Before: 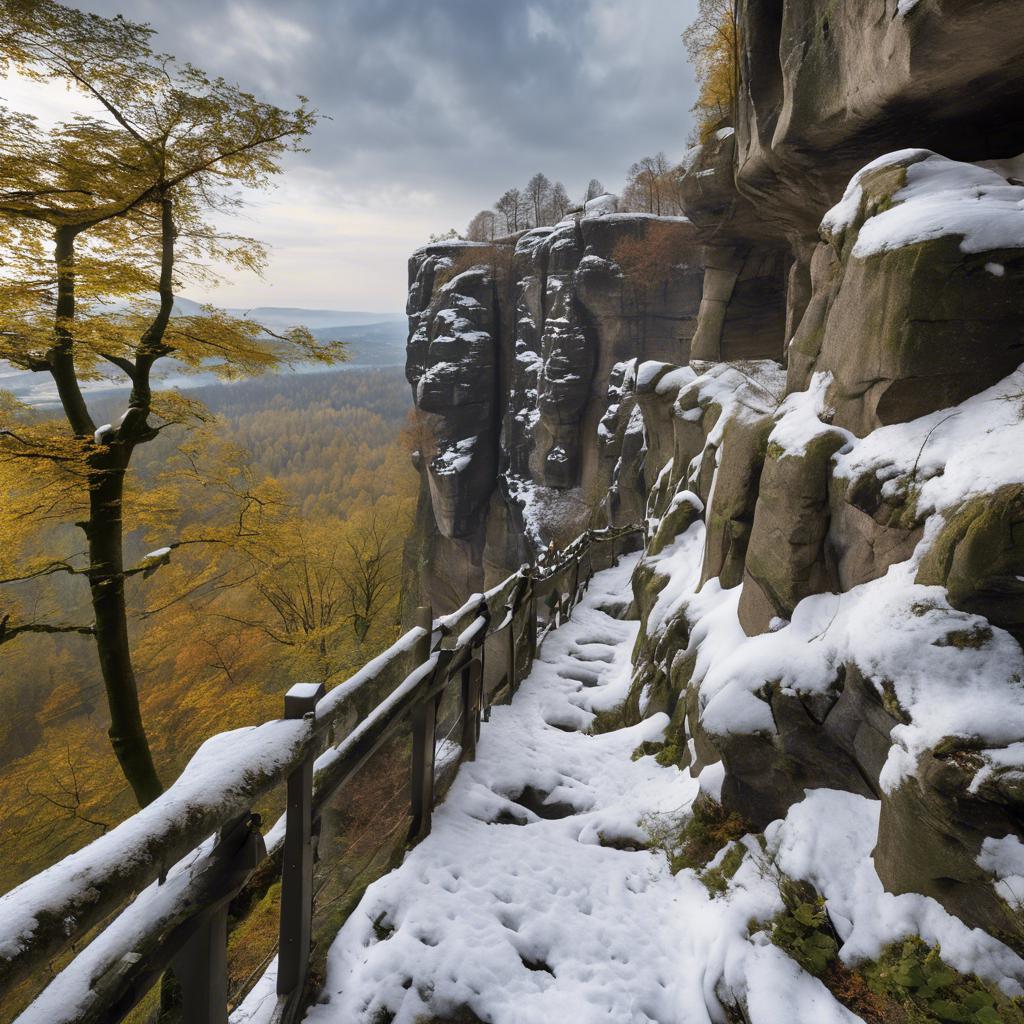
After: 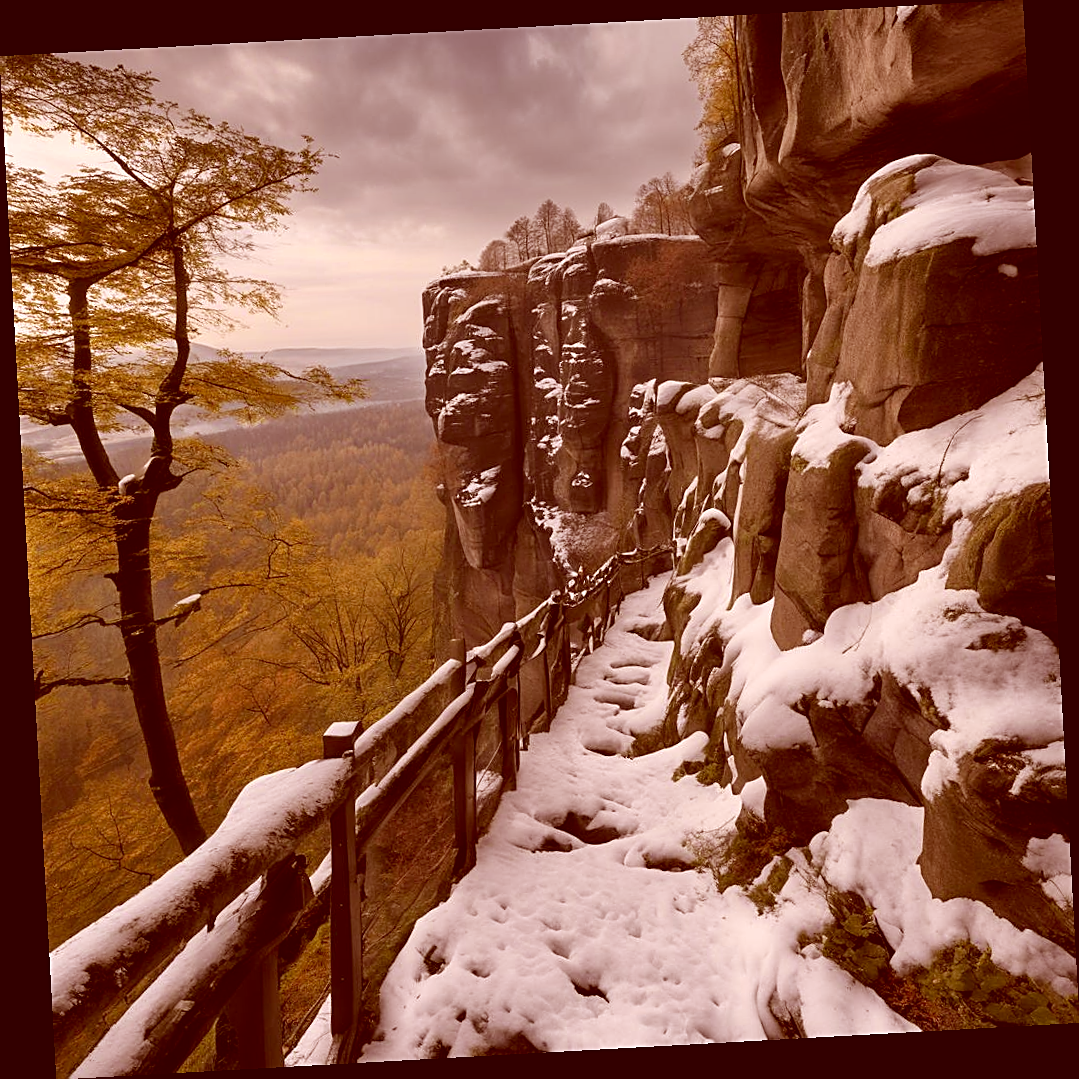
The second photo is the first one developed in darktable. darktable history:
rotate and perspective: rotation -3.18°, automatic cropping off
color correction: highlights a* 9.03, highlights b* 8.71, shadows a* 40, shadows b* 40, saturation 0.8
sharpen: on, module defaults
